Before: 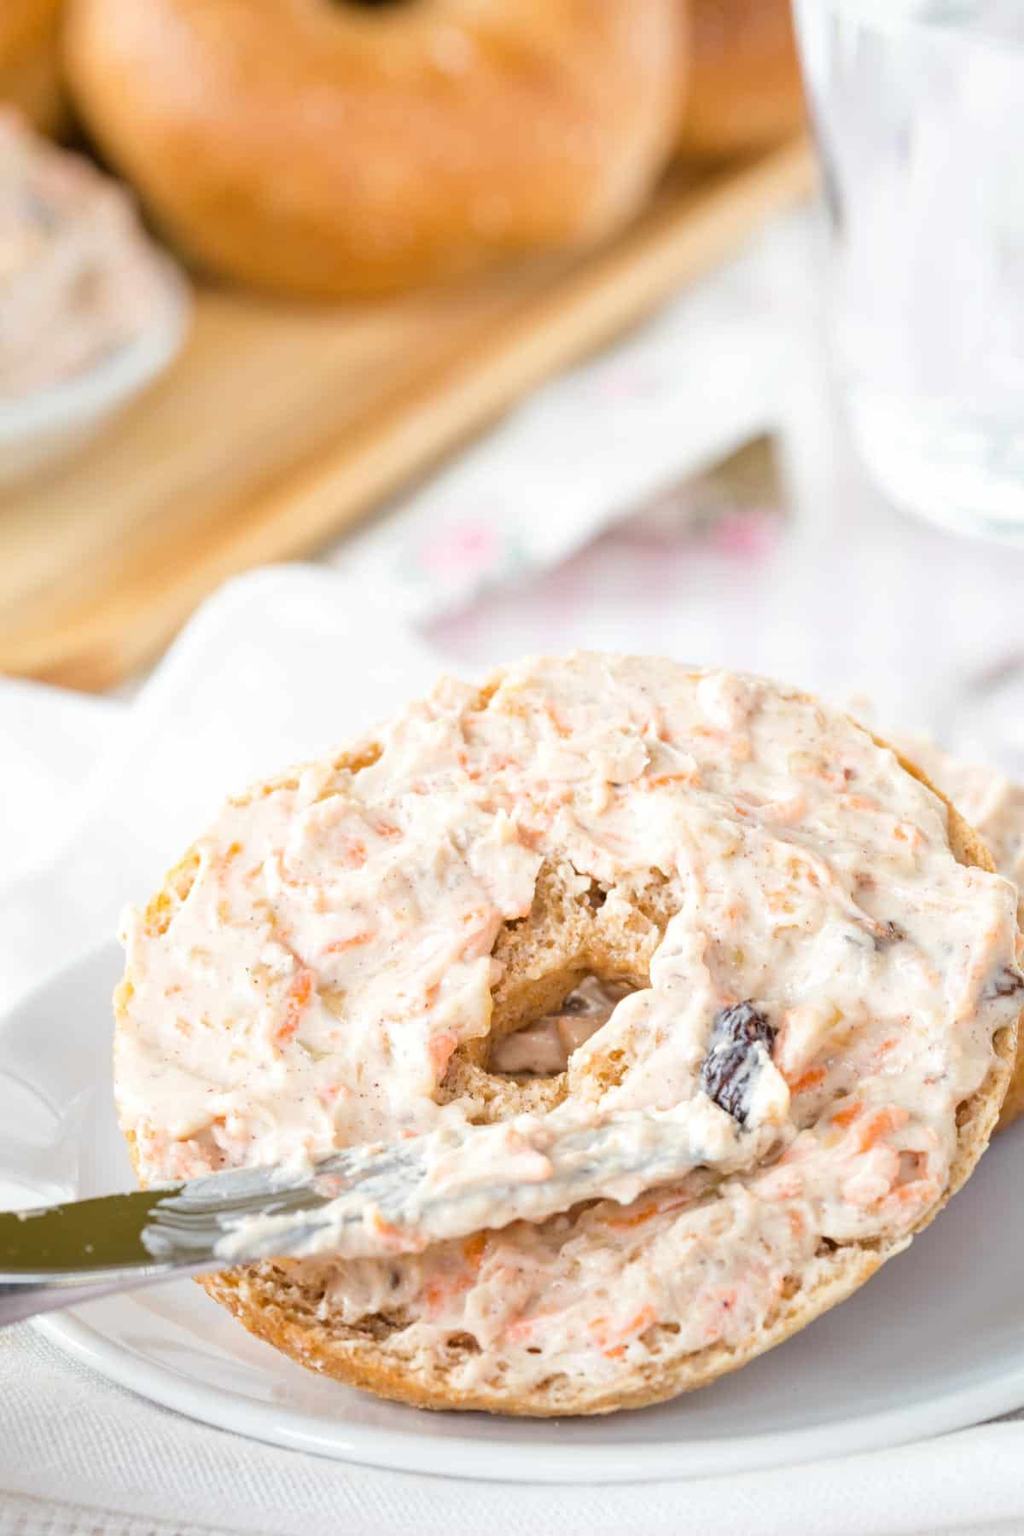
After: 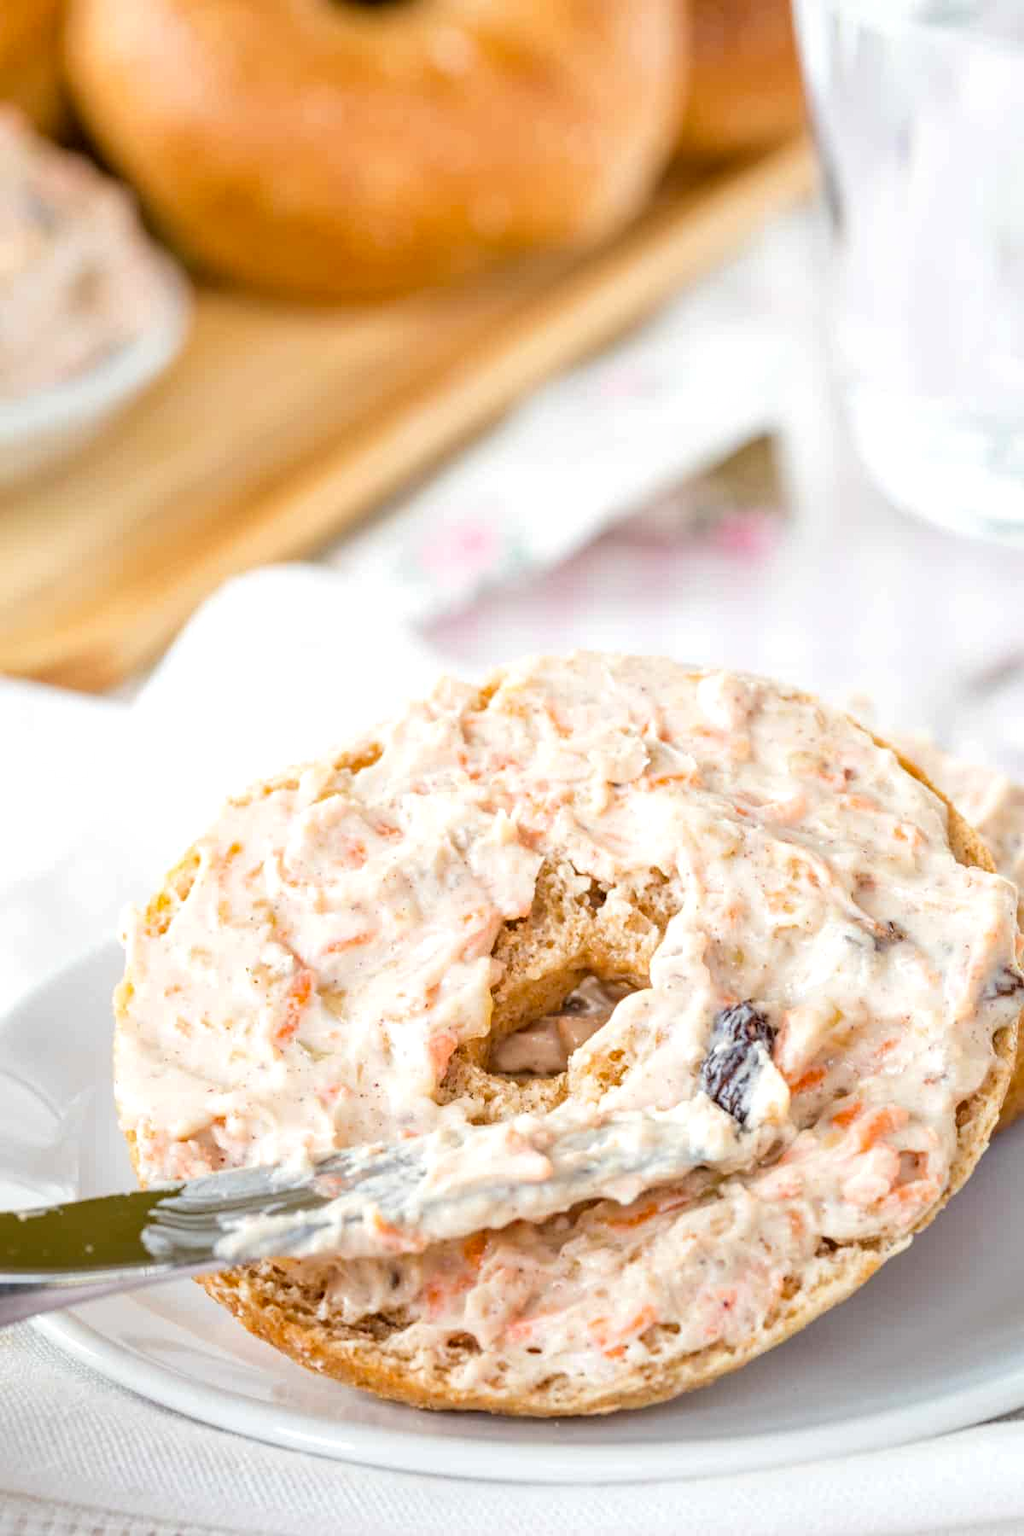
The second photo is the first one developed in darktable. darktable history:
contrast brightness saturation: contrast 0.038, saturation 0.155
local contrast: on, module defaults
